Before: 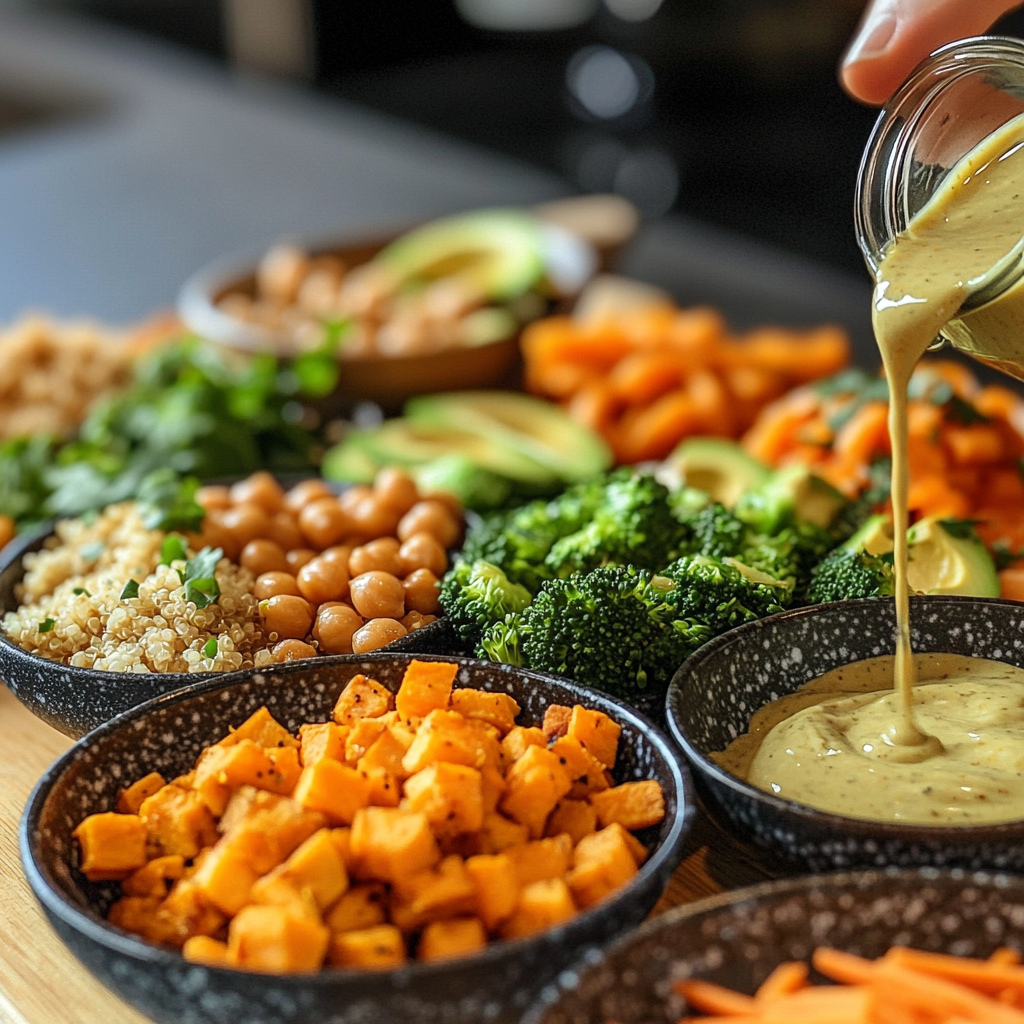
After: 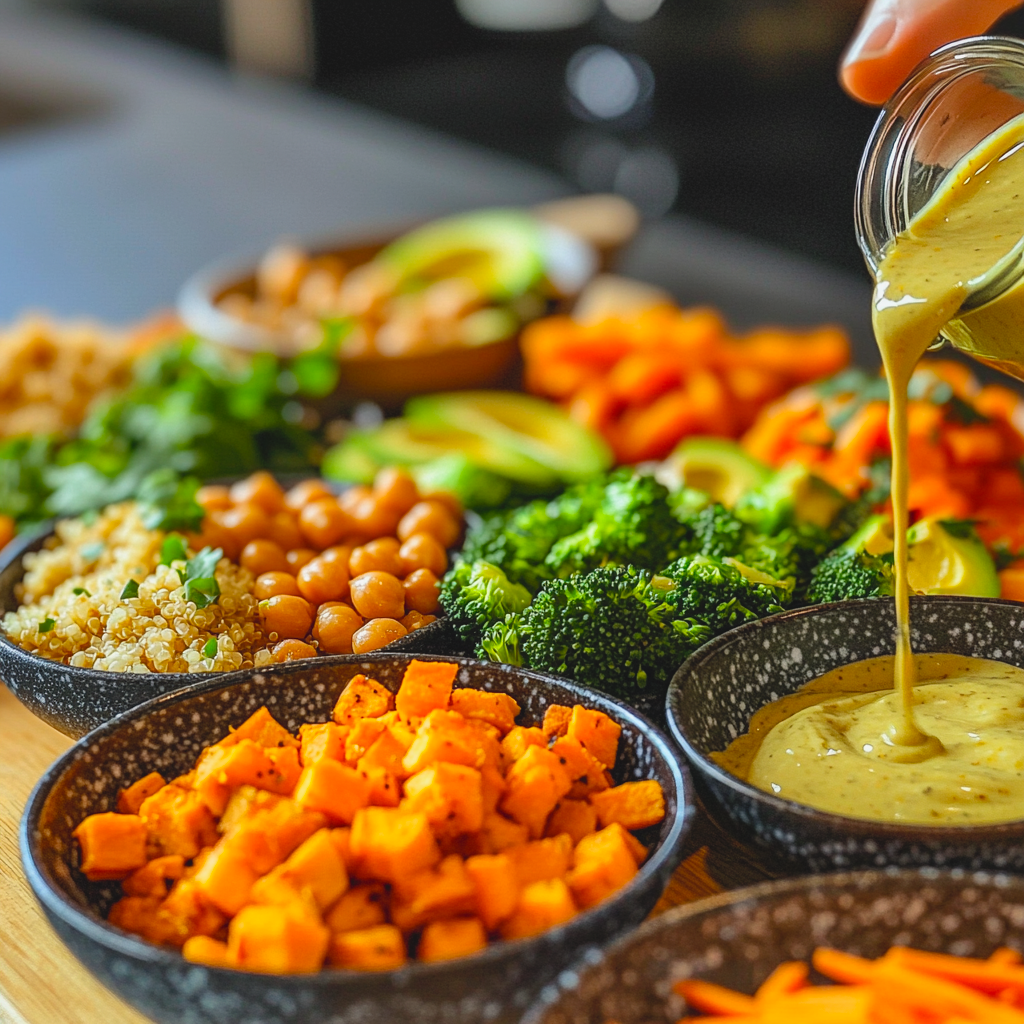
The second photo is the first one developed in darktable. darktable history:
color balance: output saturation 120%
contrast brightness saturation: contrast -0.1, brightness 0.05, saturation 0.08
shadows and highlights: soften with gaussian
tone equalizer: on, module defaults
